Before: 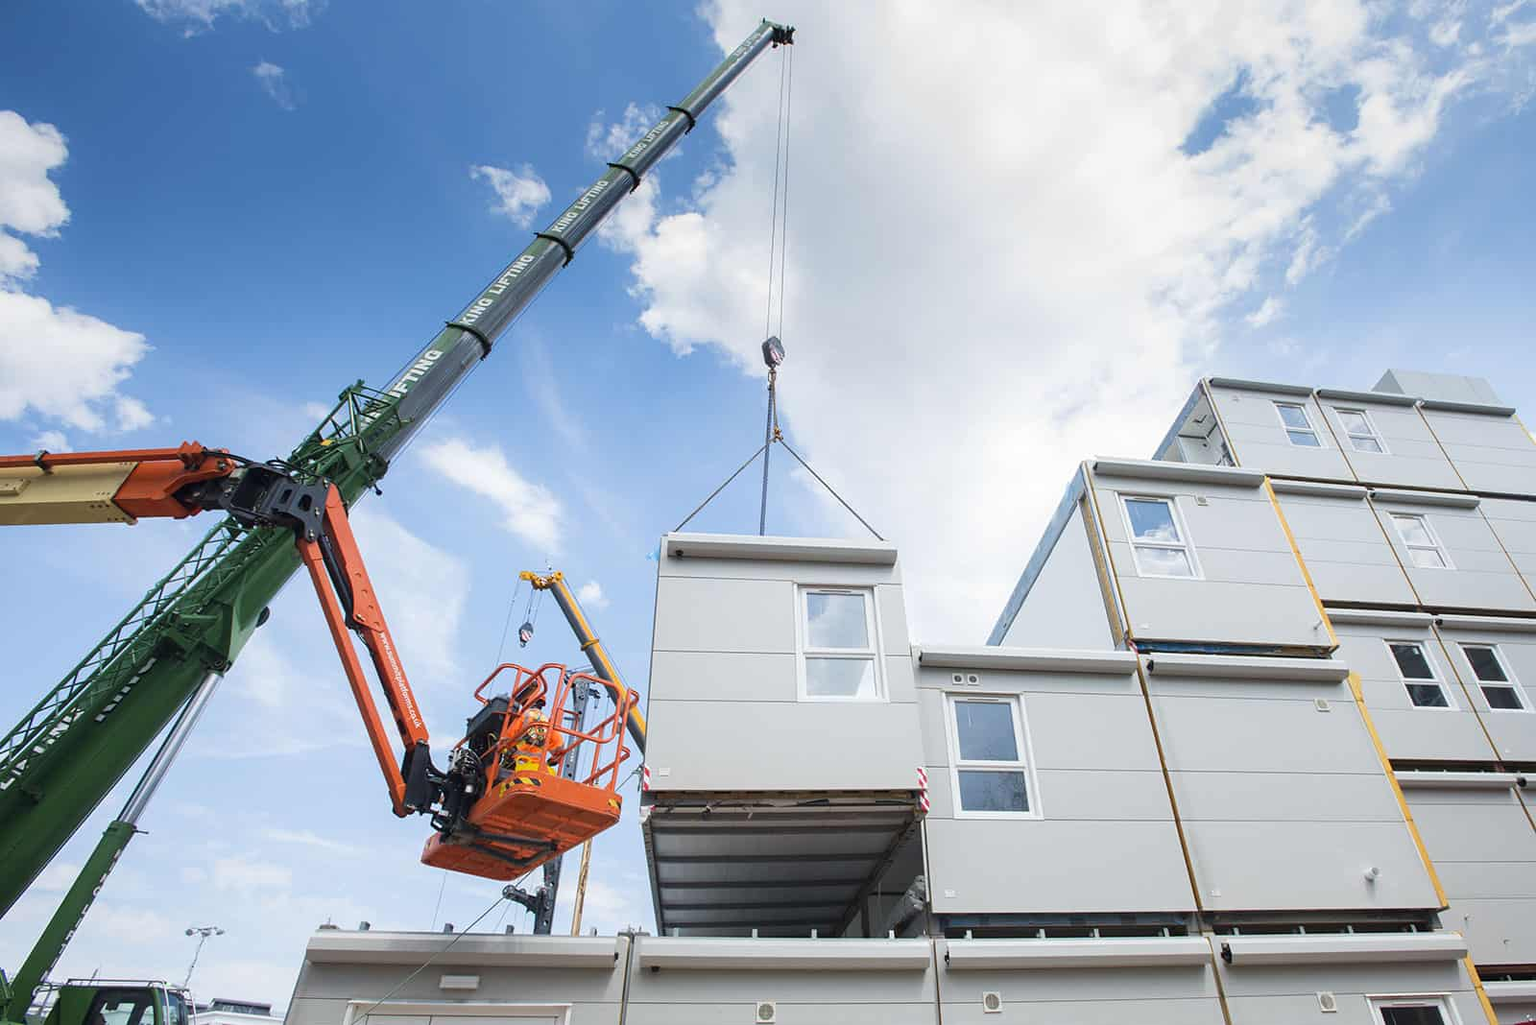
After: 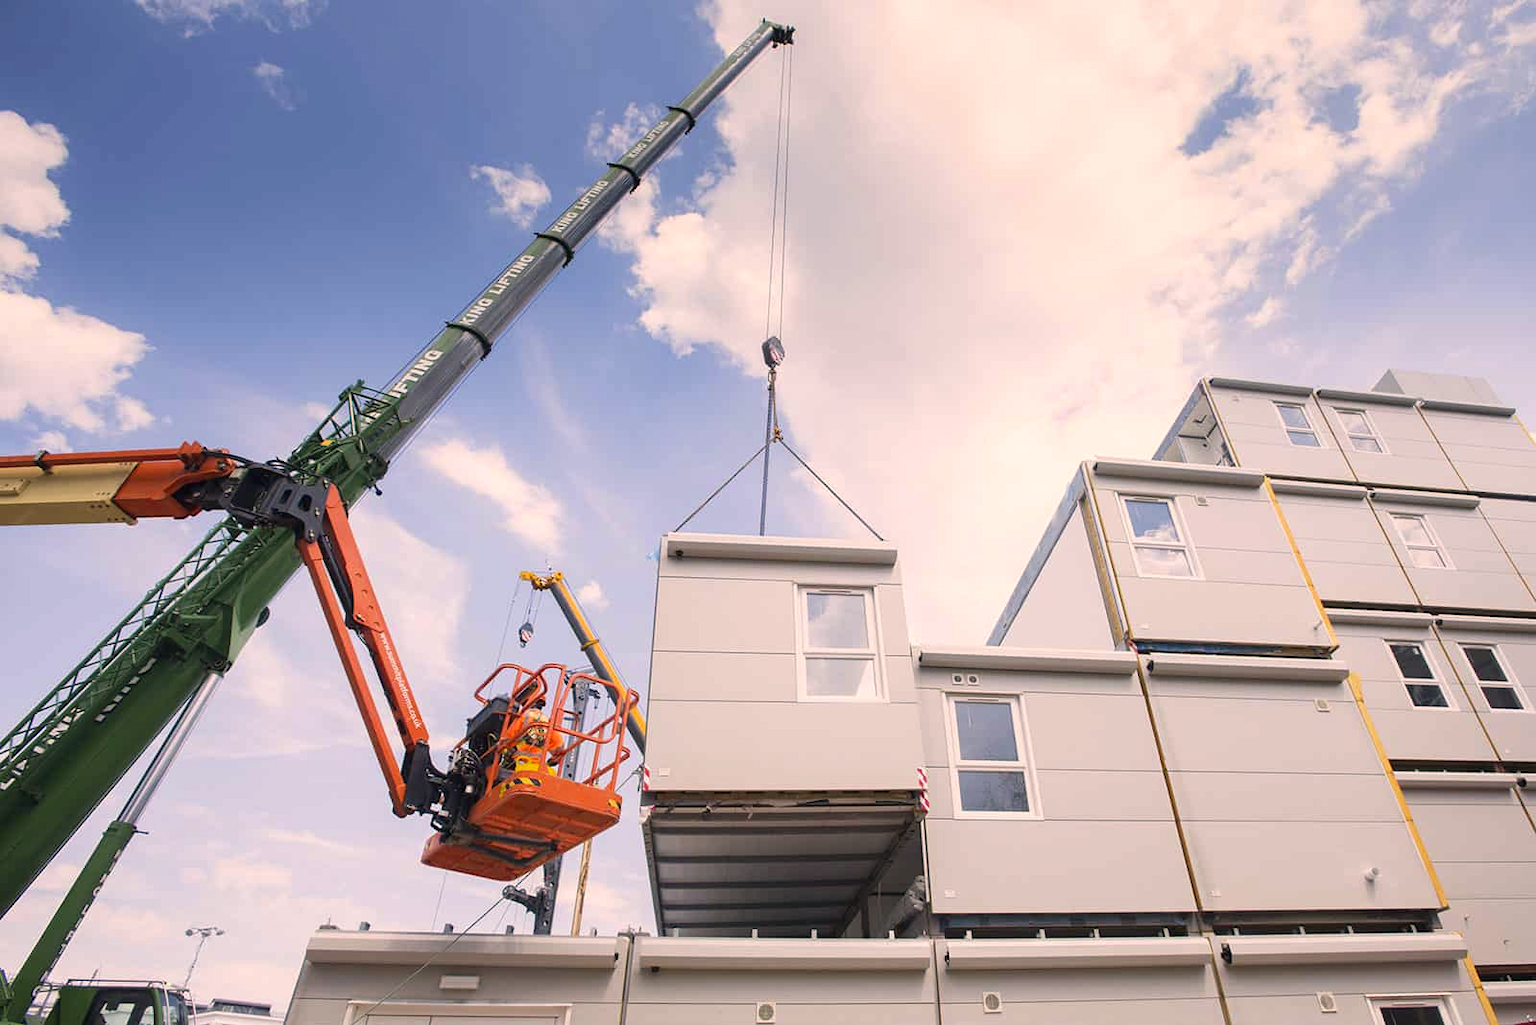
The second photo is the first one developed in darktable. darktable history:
color correction: highlights a* 11.3, highlights b* 11.4
